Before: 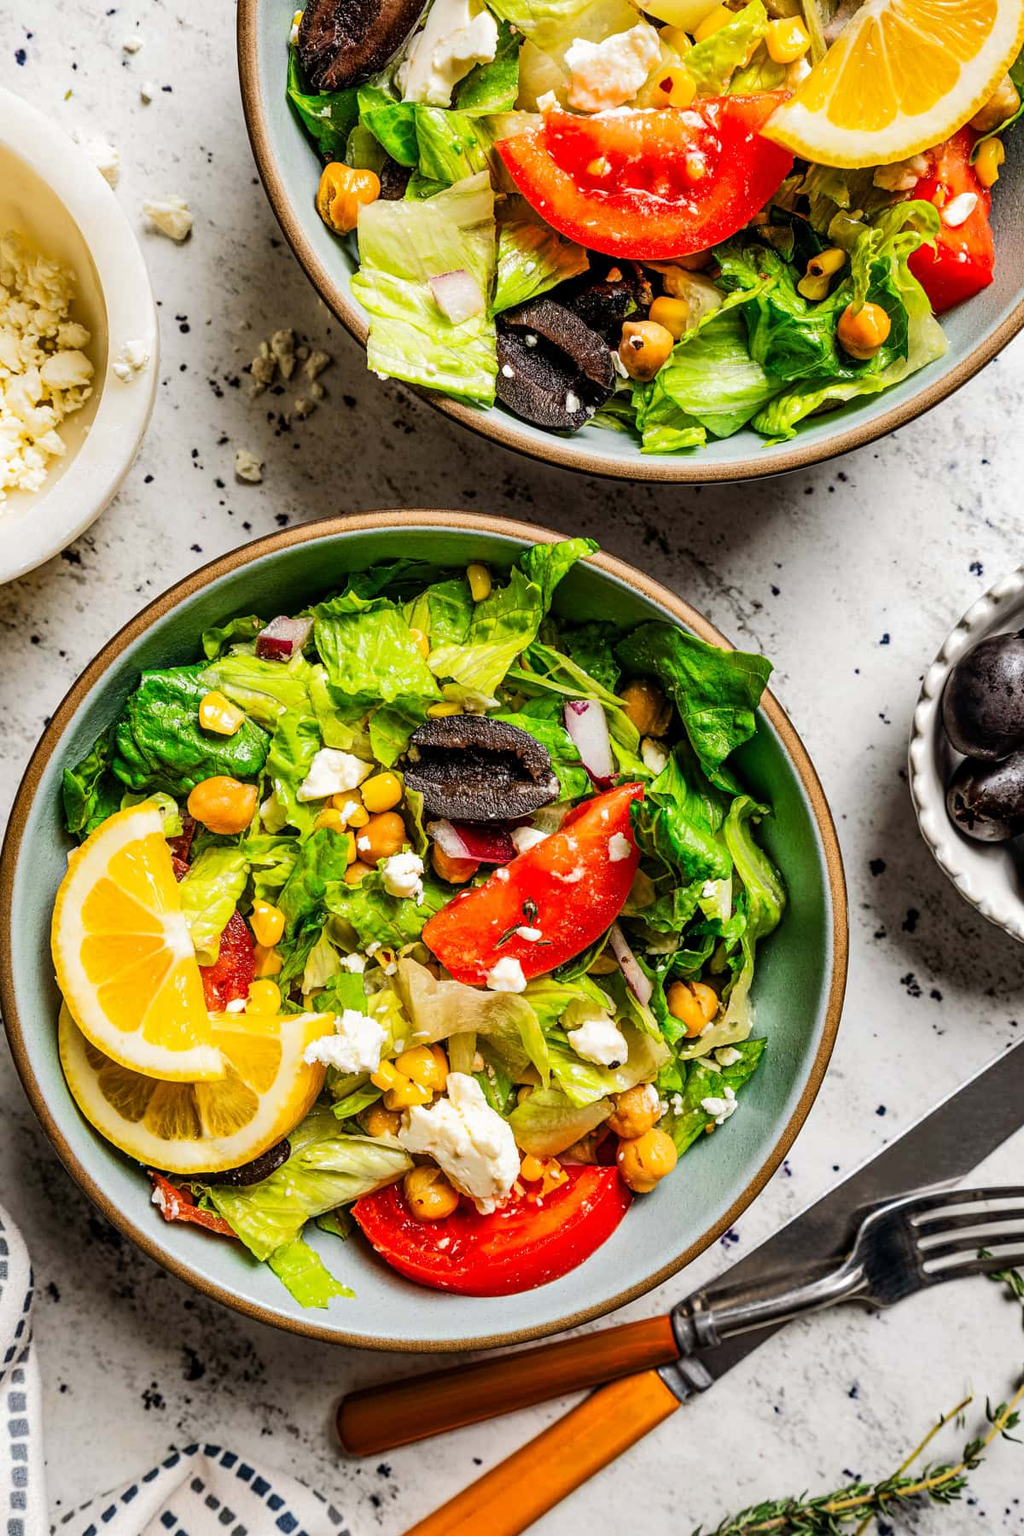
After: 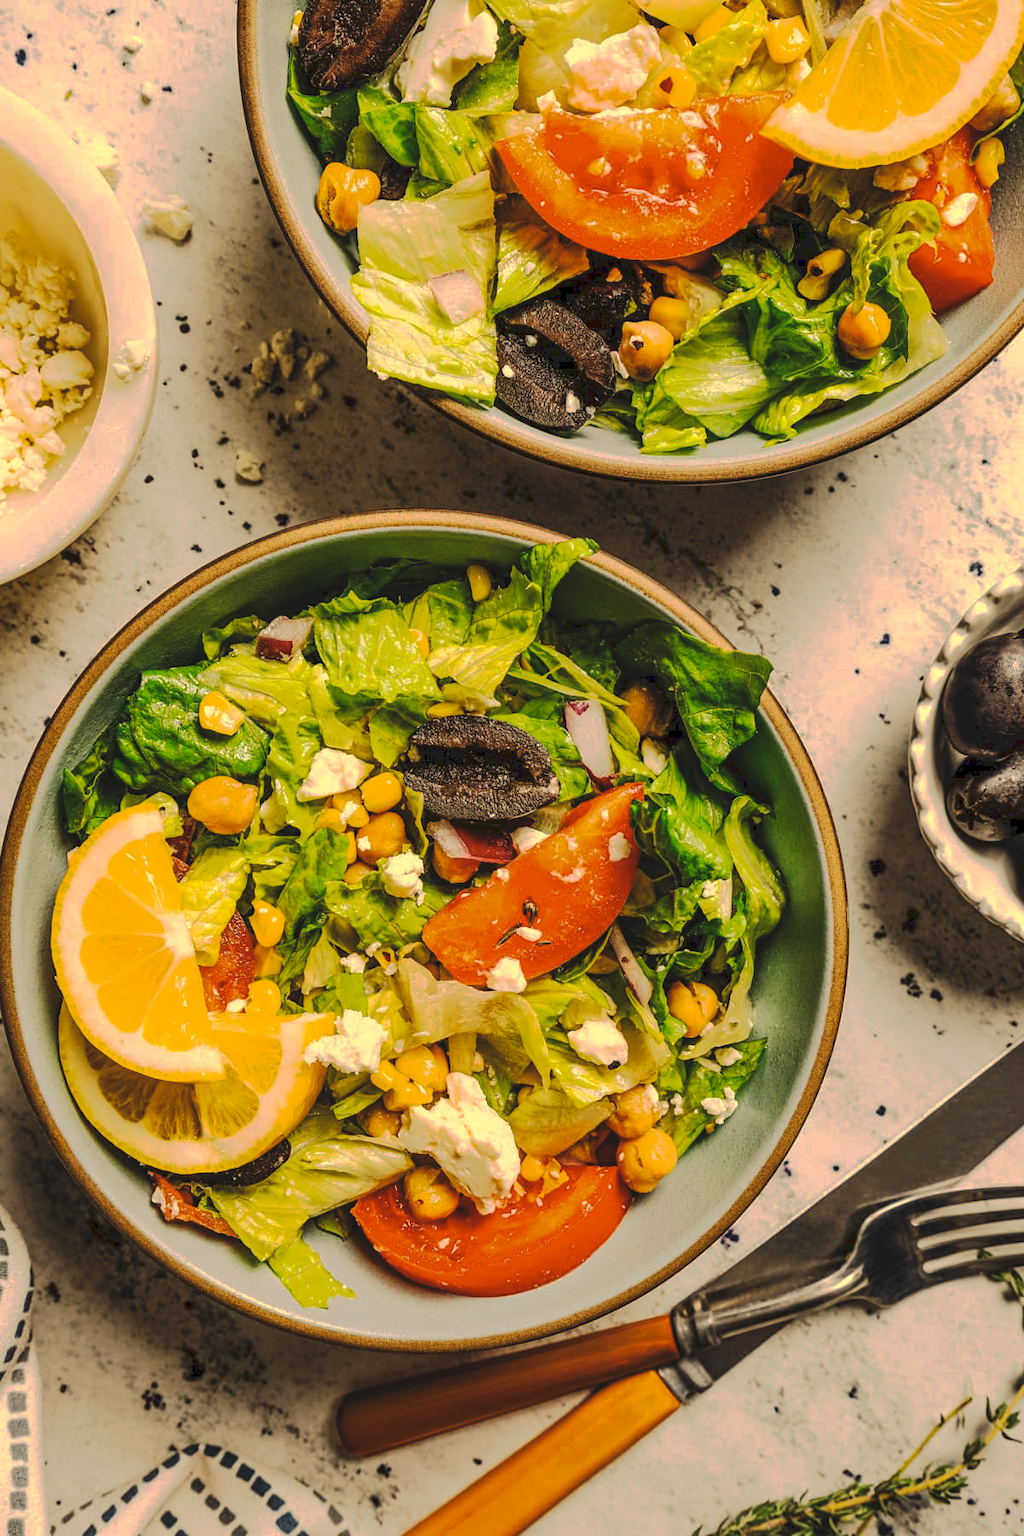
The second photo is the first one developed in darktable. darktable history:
white balance: red 1.138, green 0.996, blue 0.812
color contrast: green-magenta contrast 0.8, blue-yellow contrast 1.1, unbound 0
tone curve: curves: ch0 [(0, 0) (0.003, 0.098) (0.011, 0.099) (0.025, 0.103) (0.044, 0.114) (0.069, 0.13) (0.1, 0.142) (0.136, 0.161) (0.177, 0.189) (0.224, 0.224) (0.277, 0.266) (0.335, 0.32) (0.399, 0.38) (0.468, 0.45) (0.543, 0.522) (0.623, 0.598) (0.709, 0.669) (0.801, 0.731) (0.898, 0.786) (1, 1)], preserve colors none
